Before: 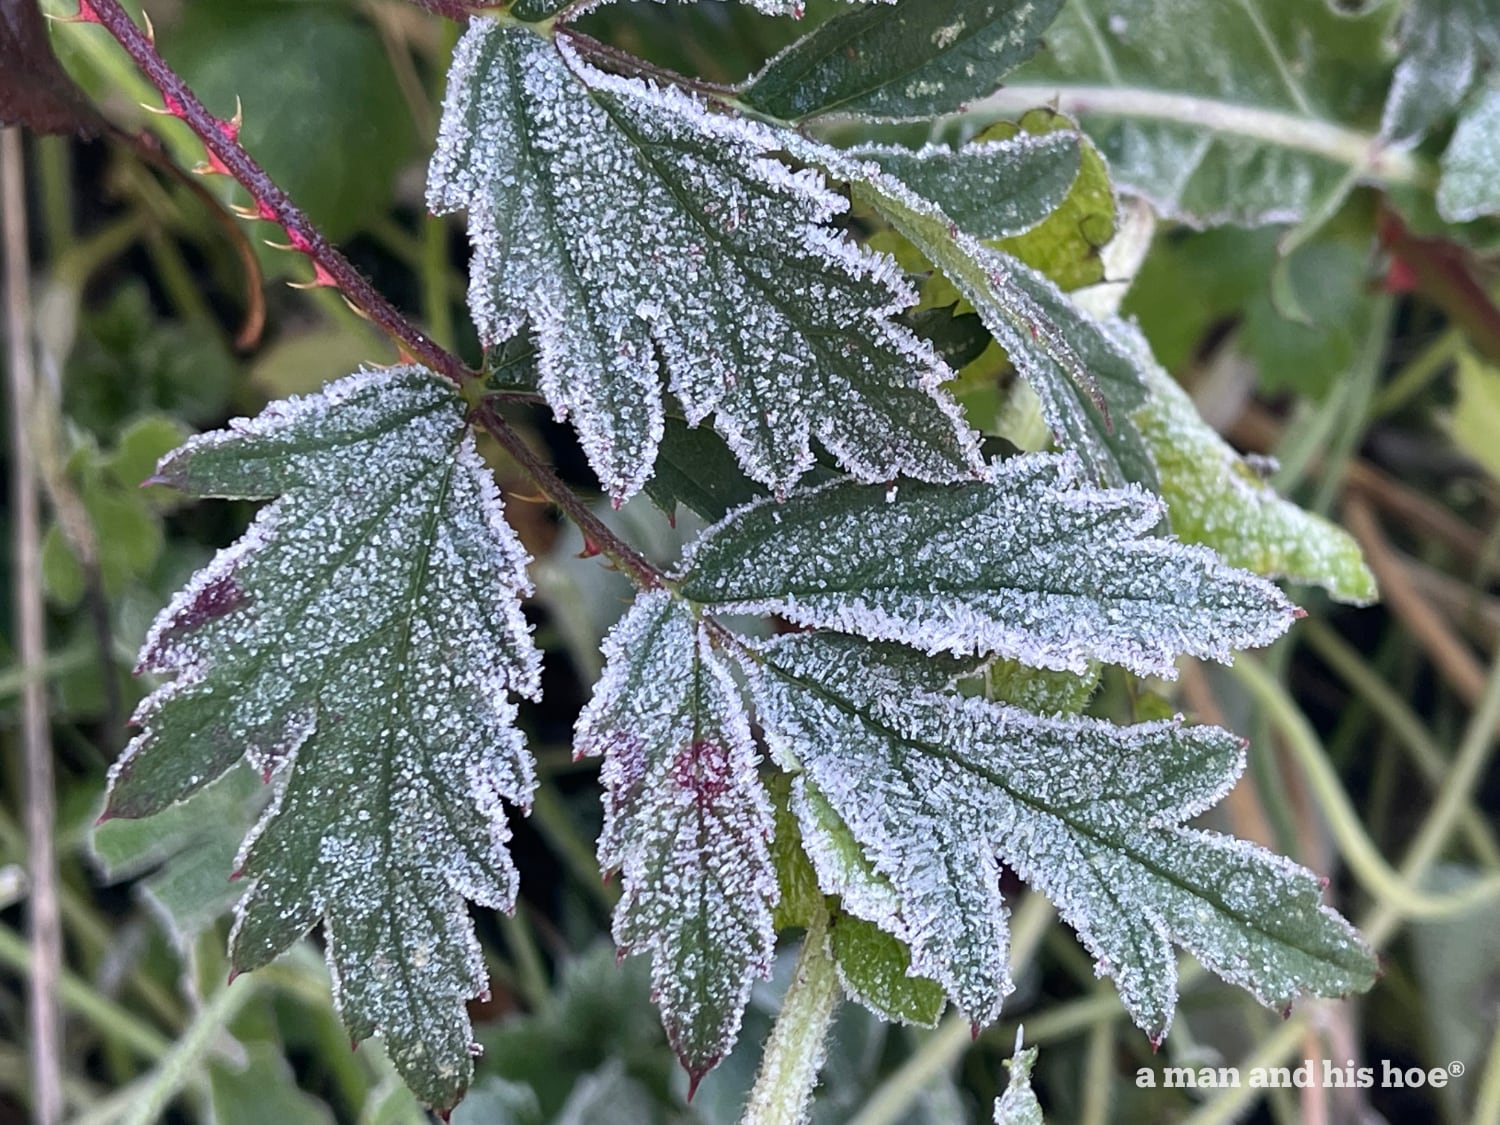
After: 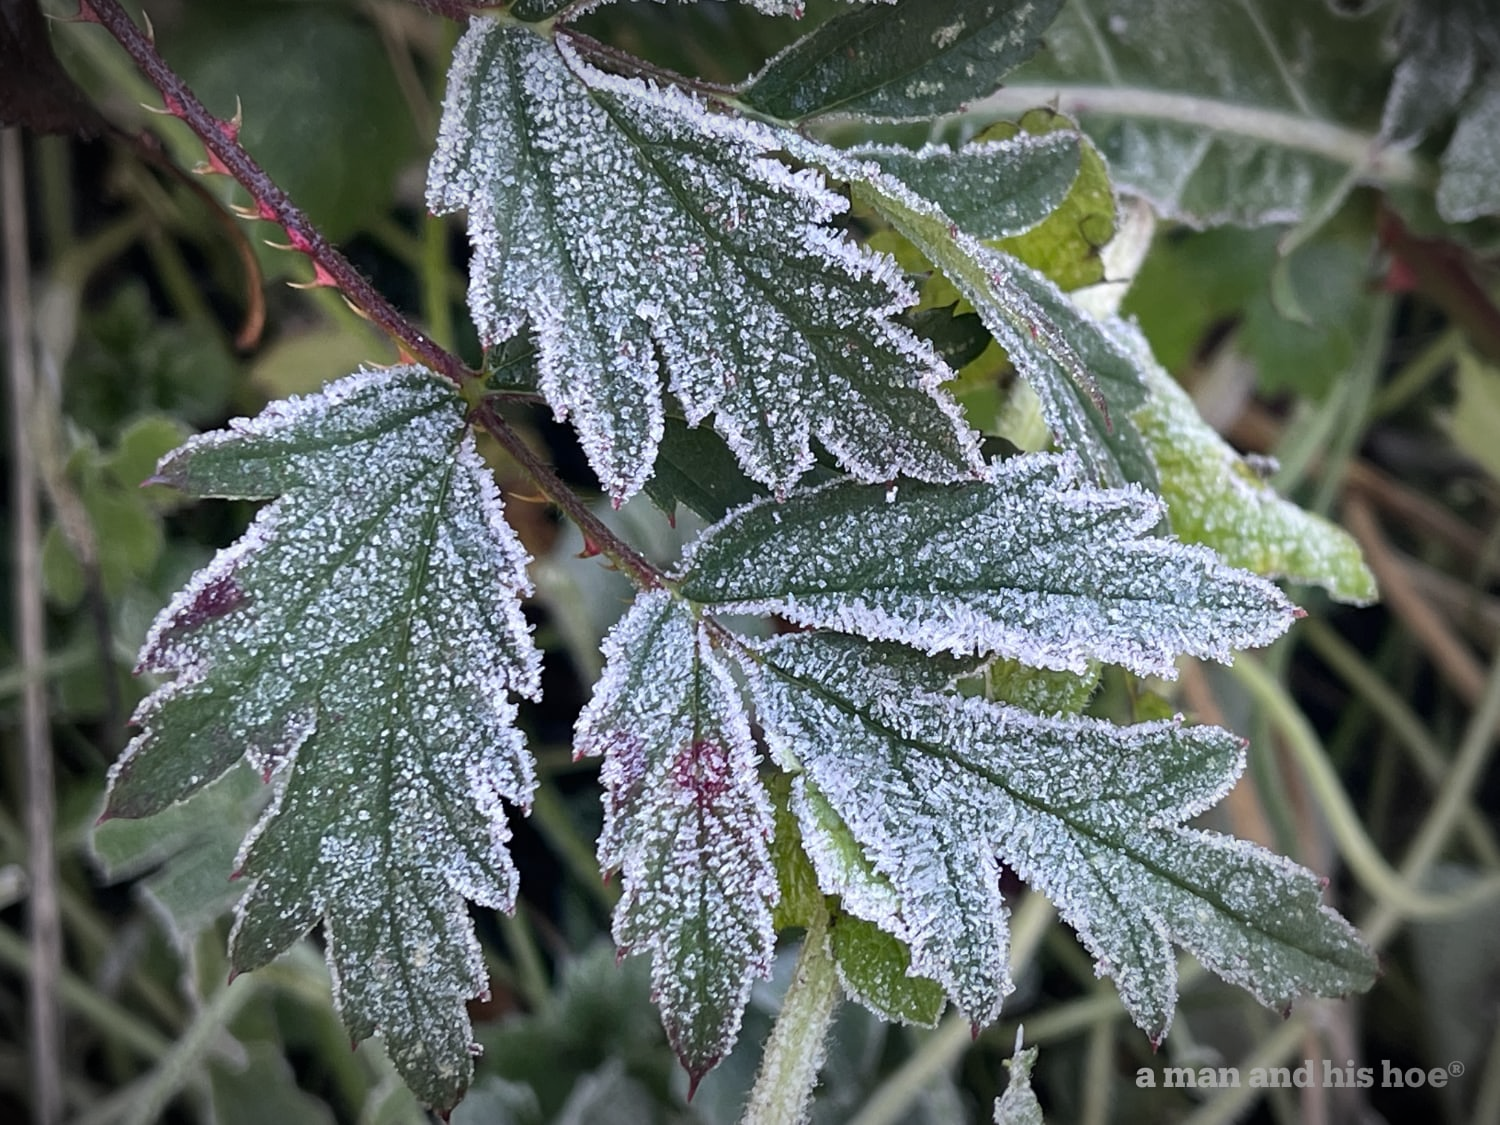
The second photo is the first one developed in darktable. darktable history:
vignetting: fall-off start 67.5%, fall-off radius 67.23%, brightness -0.813, automatic ratio true
rgb curve: mode RGB, independent channels
